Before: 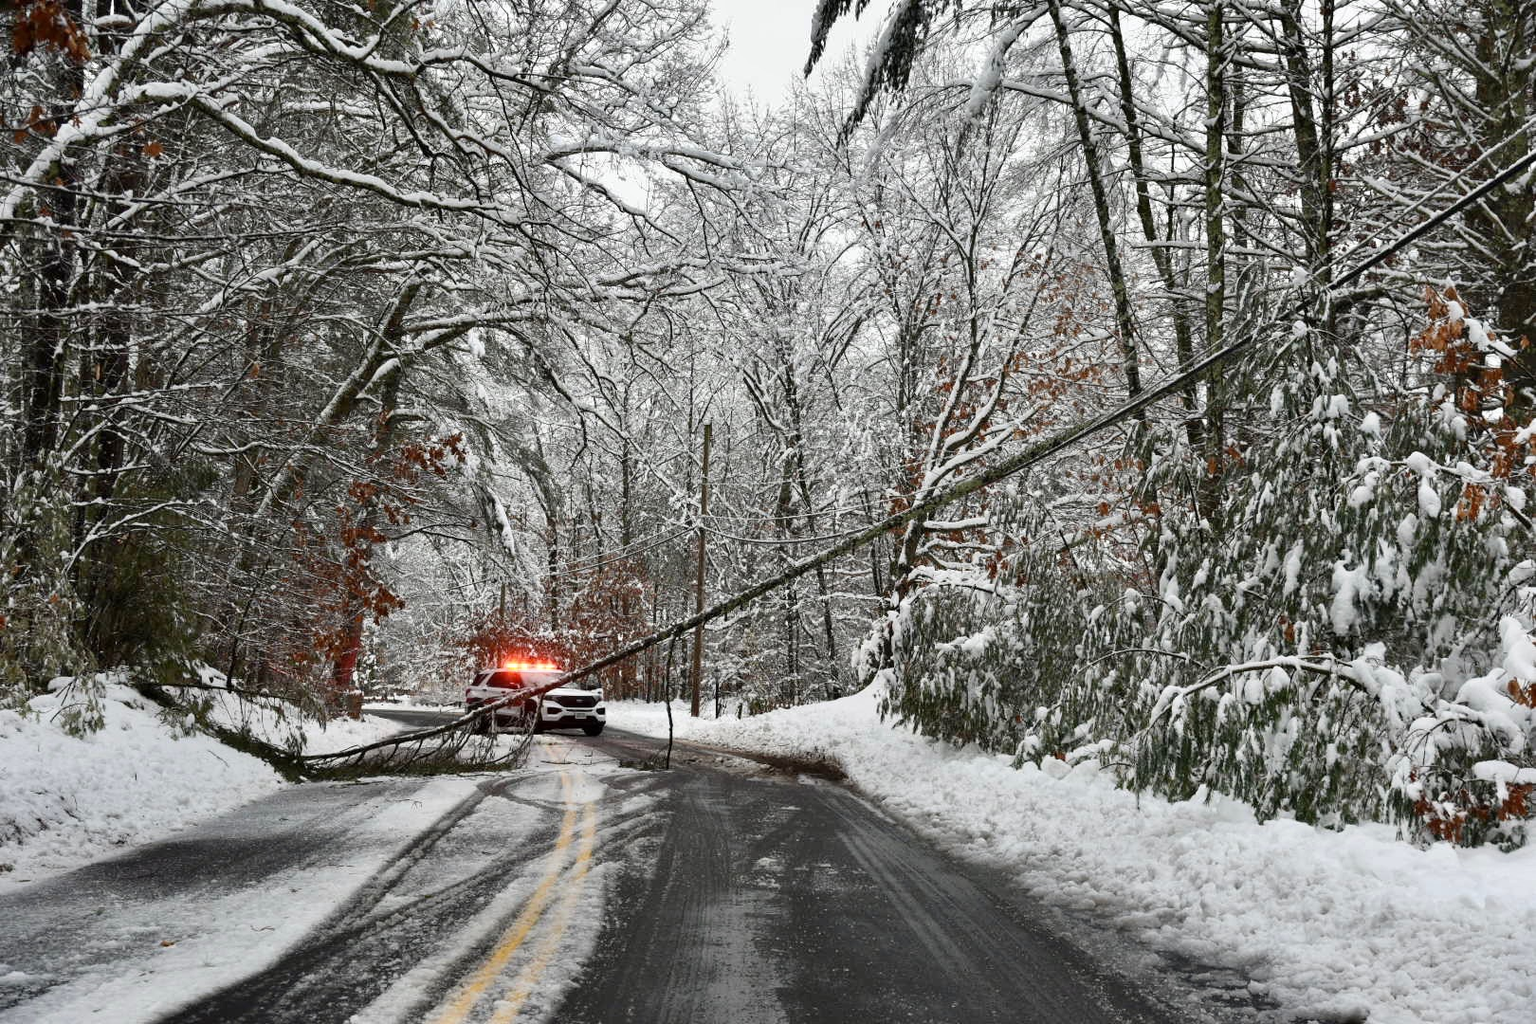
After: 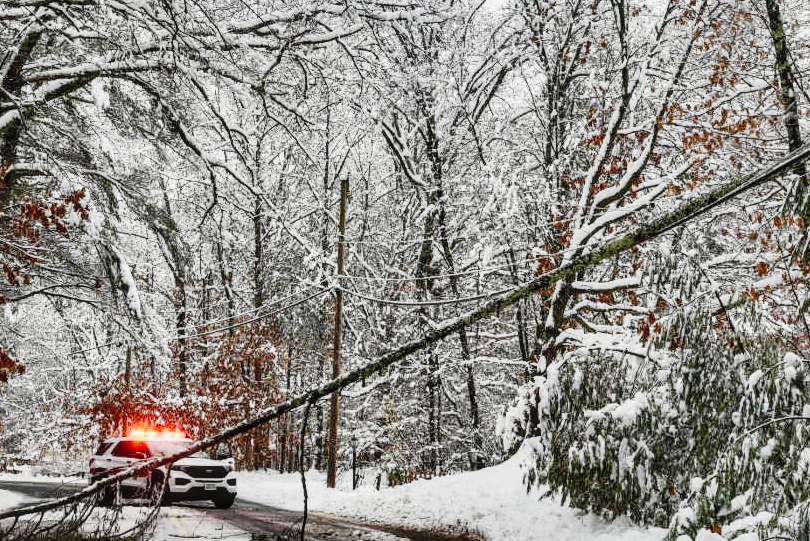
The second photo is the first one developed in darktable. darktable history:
crop: left 24.835%, top 24.839%, right 25.119%, bottom 25.026%
local contrast: on, module defaults
shadows and highlights: shadows 39.56, highlights -53.04, low approximation 0.01, soften with gaussian
tone curve: curves: ch0 [(0, 0.023) (0.113, 0.081) (0.204, 0.197) (0.498, 0.608) (0.709, 0.819) (0.984, 0.961)]; ch1 [(0, 0) (0.172, 0.123) (0.317, 0.272) (0.414, 0.382) (0.476, 0.479) (0.505, 0.501) (0.528, 0.54) (0.618, 0.647) (0.709, 0.764) (1, 1)]; ch2 [(0, 0) (0.411, 0.424) (0.492, 0.502) (0.521, 0.521) (0.55, 0.576) (0.686, 0.638) (1, 1)], preserve colors none
